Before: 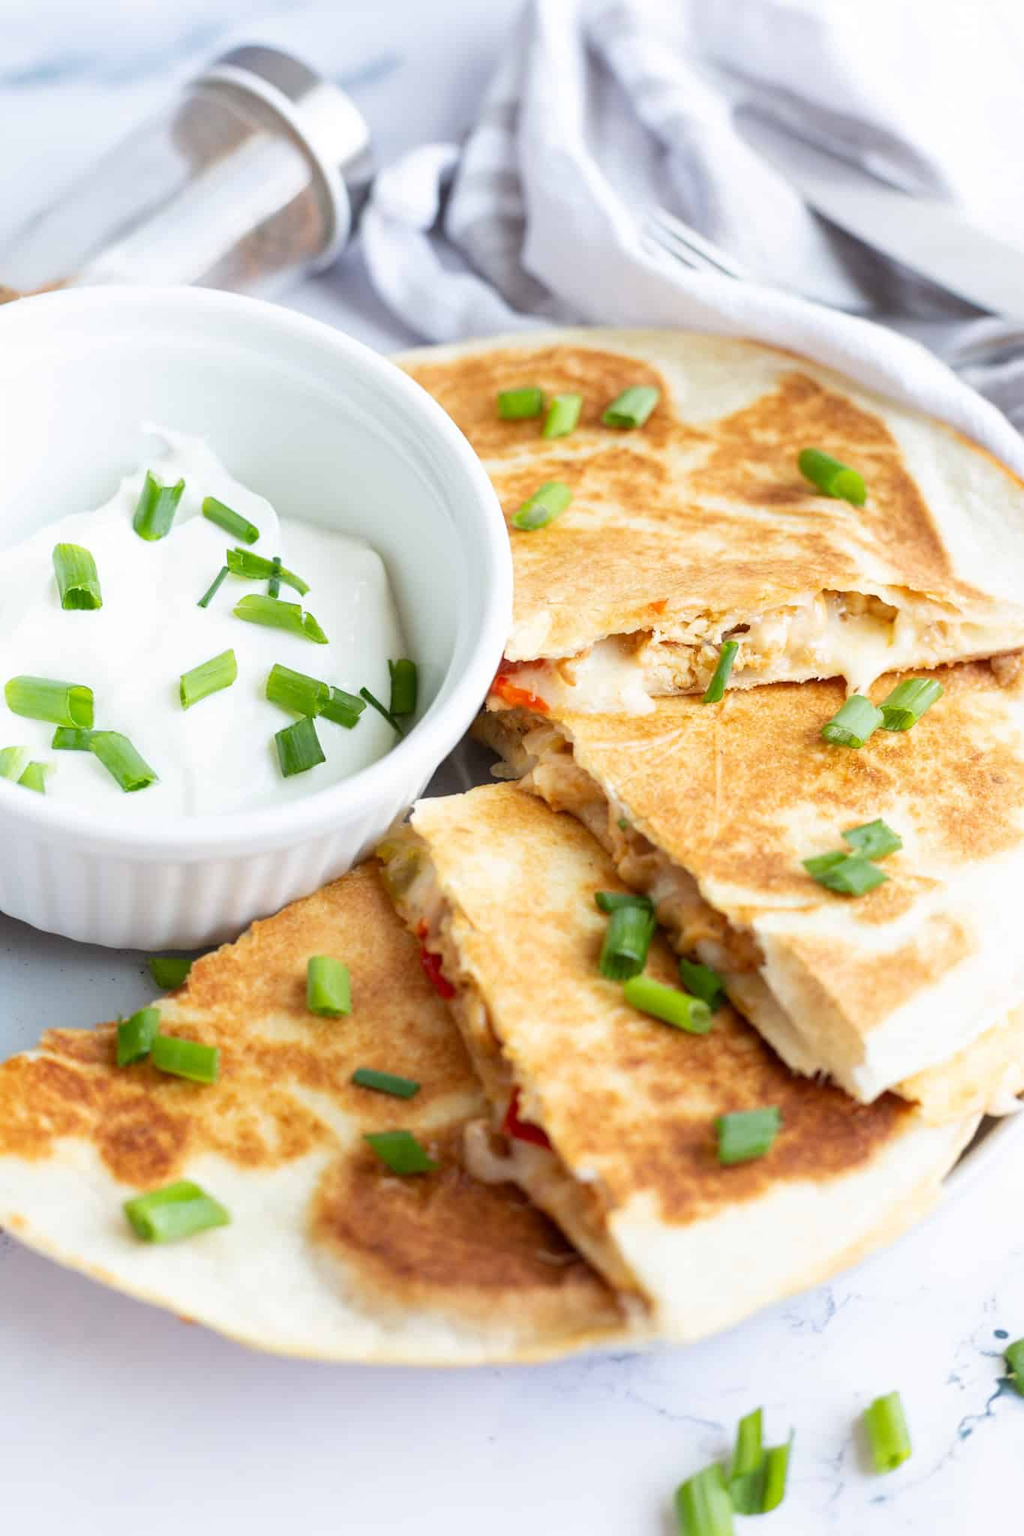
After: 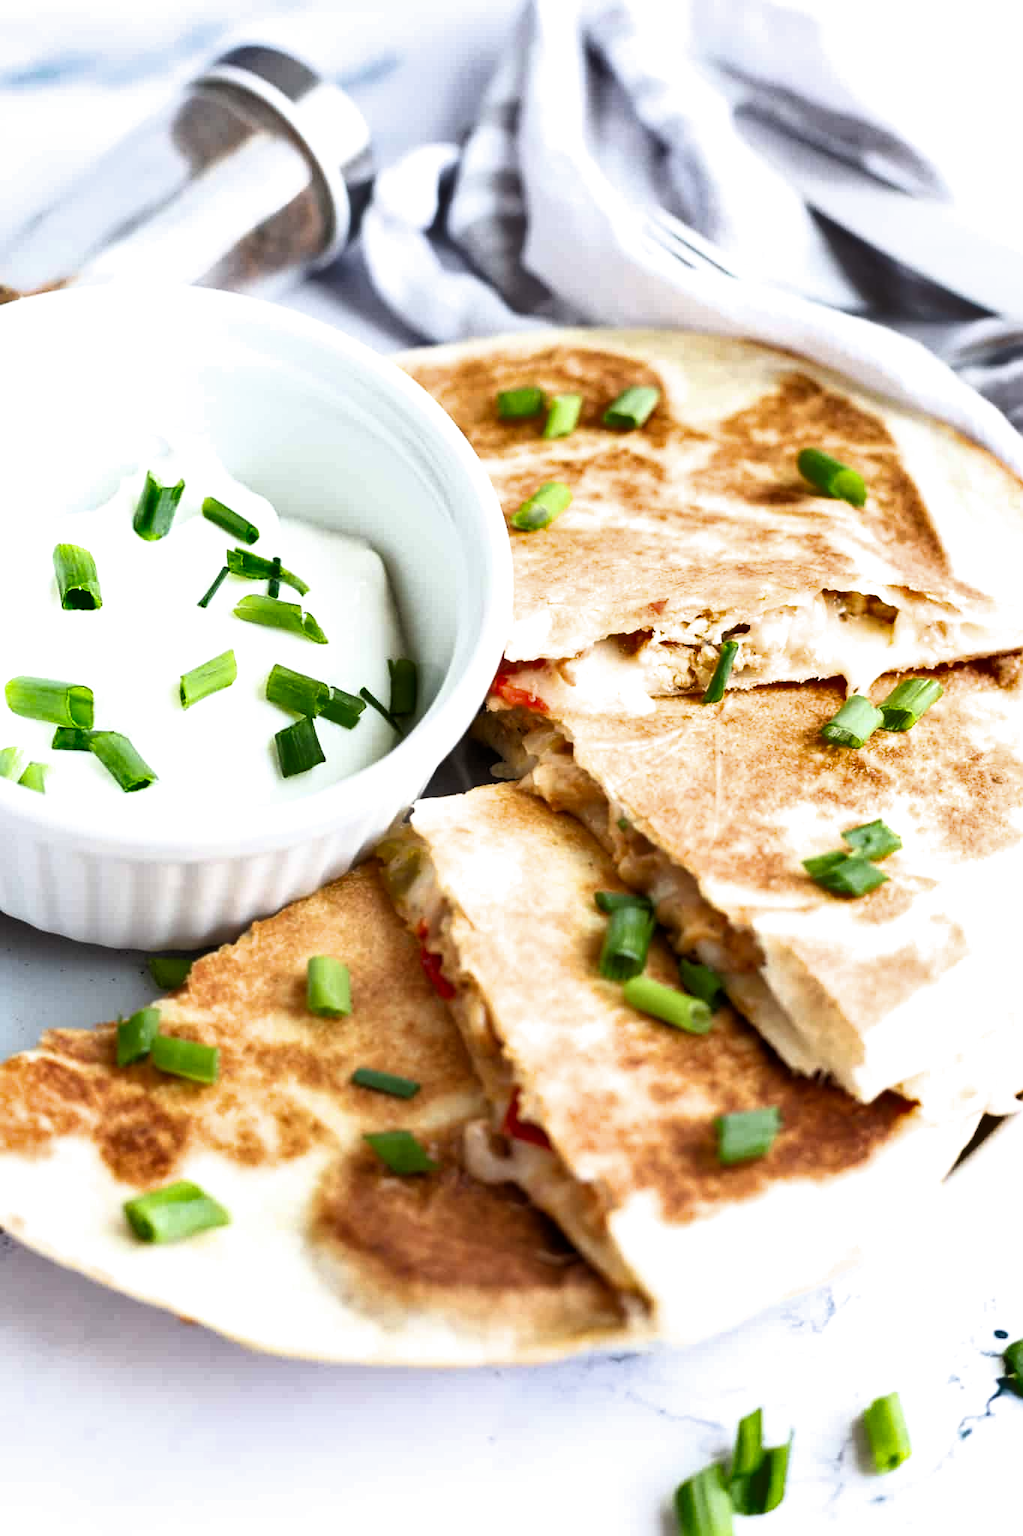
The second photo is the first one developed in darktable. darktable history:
filmic rgb: black relative exposure -8.21 EV, white relative exposure 2.2 EV, target white luminance 99.965%, hardness 7.13, latitude 74.6%, contrast 1.314, highlights saturation mix -1.75%, shadows ↔ highlights balance 30.54%
shadows and highlights: low approximation 0.01, soften with gaussian
